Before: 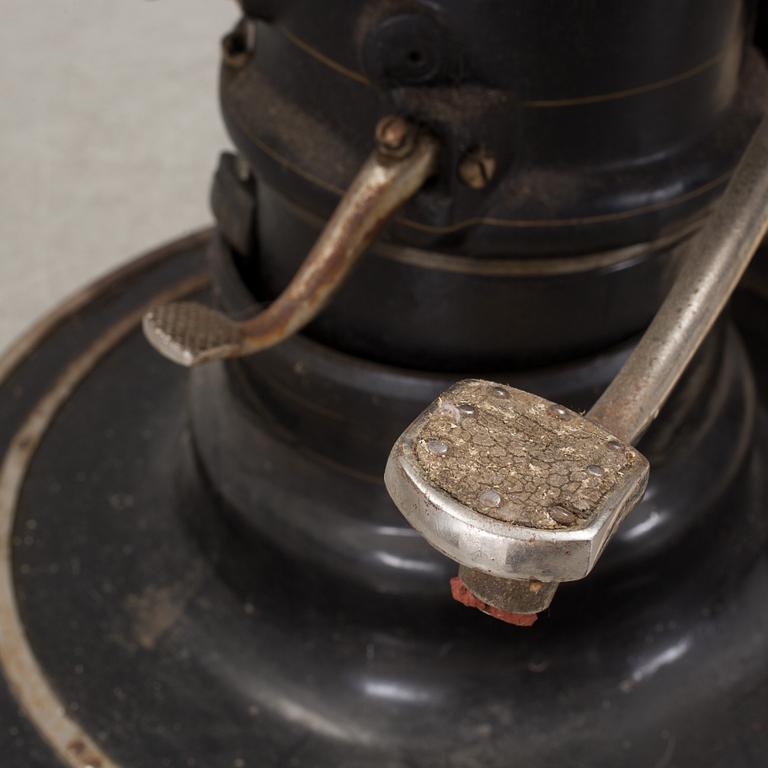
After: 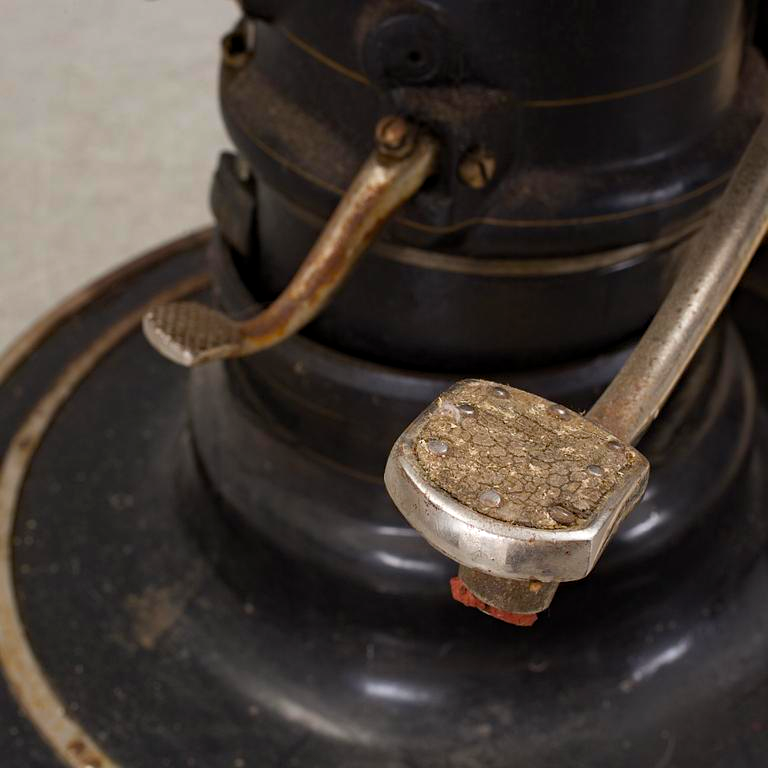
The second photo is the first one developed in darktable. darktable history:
color balance rgb: perceptual saturation grading › global saturation 20%, global vibrance 20%
haze removal: adaptive false
